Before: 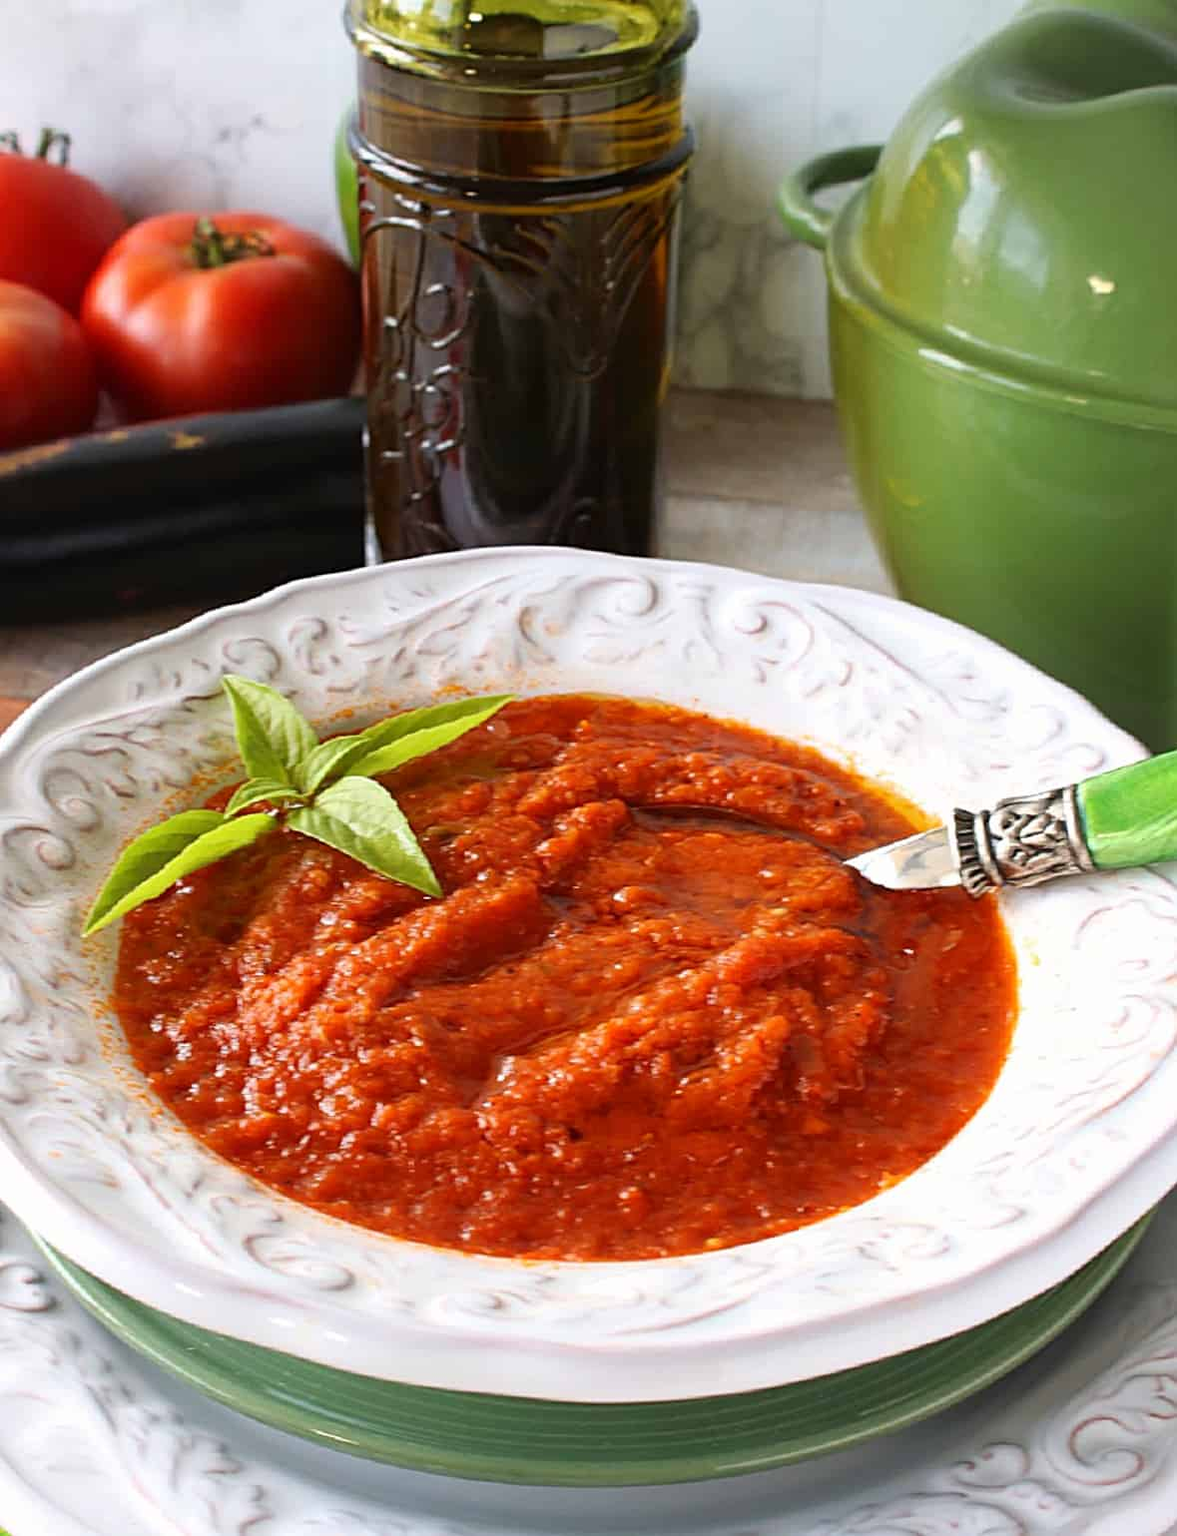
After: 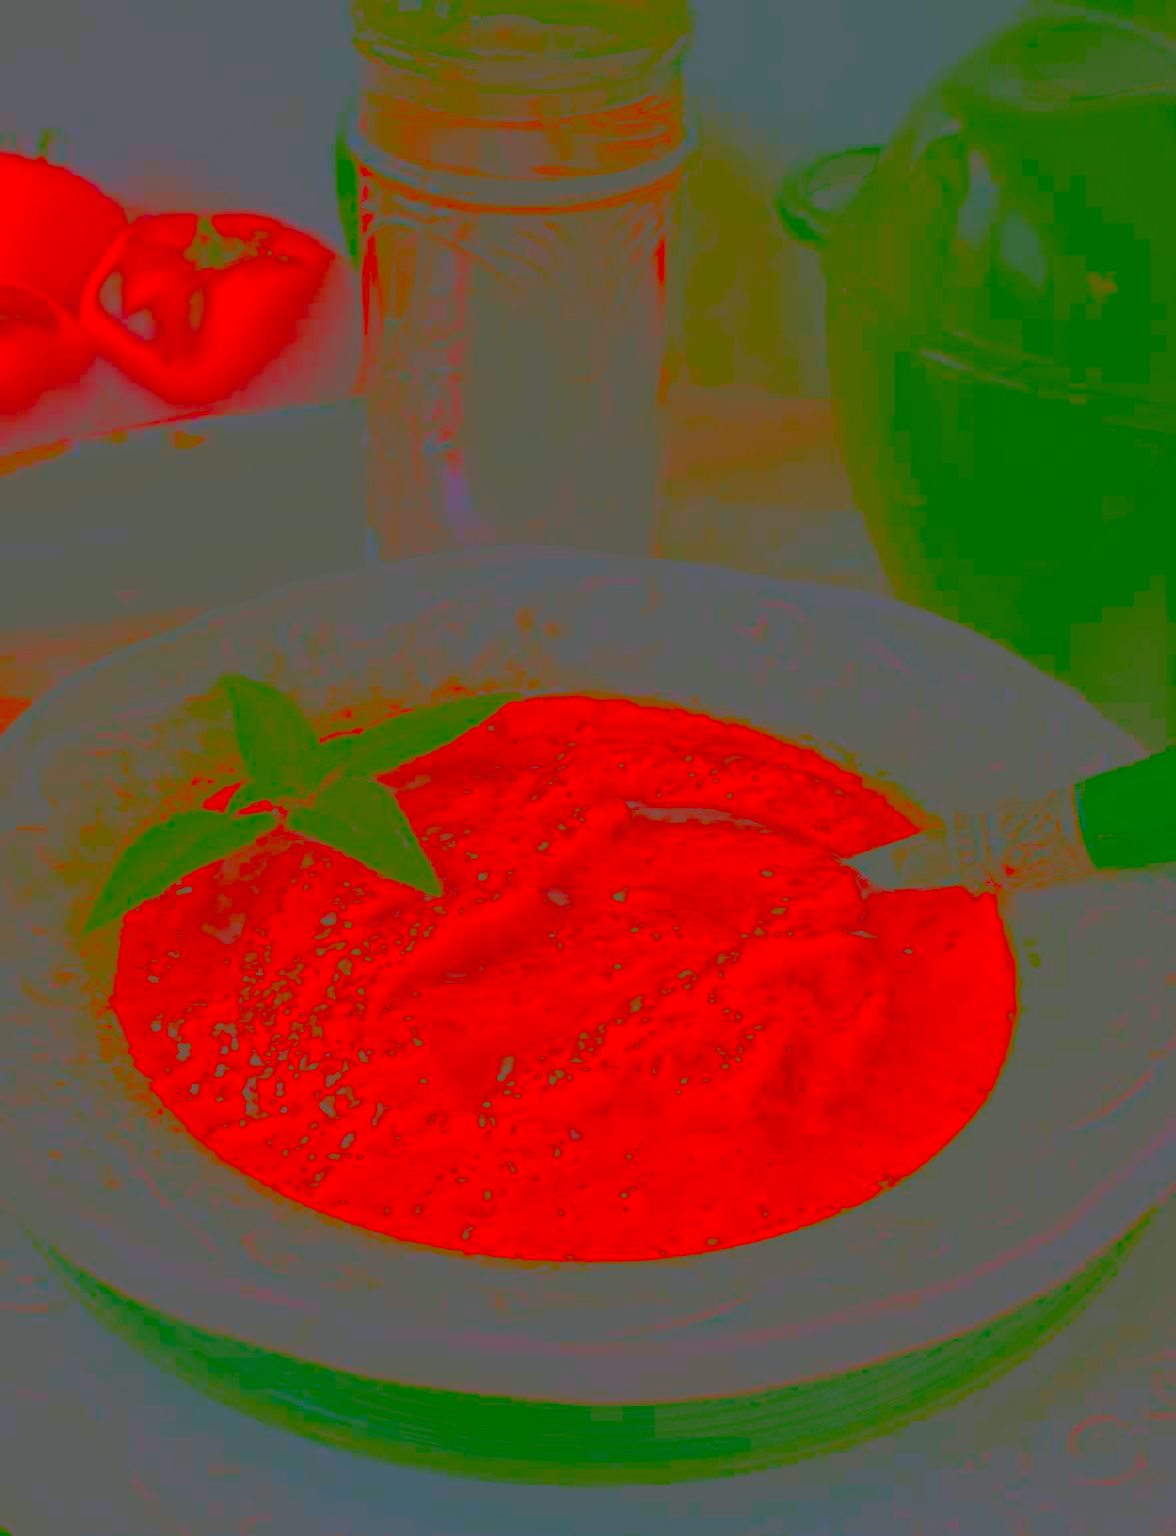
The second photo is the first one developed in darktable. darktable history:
exposure: black level correction 0.003, exposure 0.383 EV, compensate highlight preservation false
contrast brightness saturation: contrast -0.99, brightness -0.17, saturation 0.75
color correction: highlights a* 4.02, highlights b* 4.98, shadows a* -7.55, shadows b* 4.98
base curve: curves: ch0 [(0, 0) (0.073, 0.04) (0.157, 0.139) (0.492, 0.492) (0.758, 0.758) (1, 1)], preserve colors none
